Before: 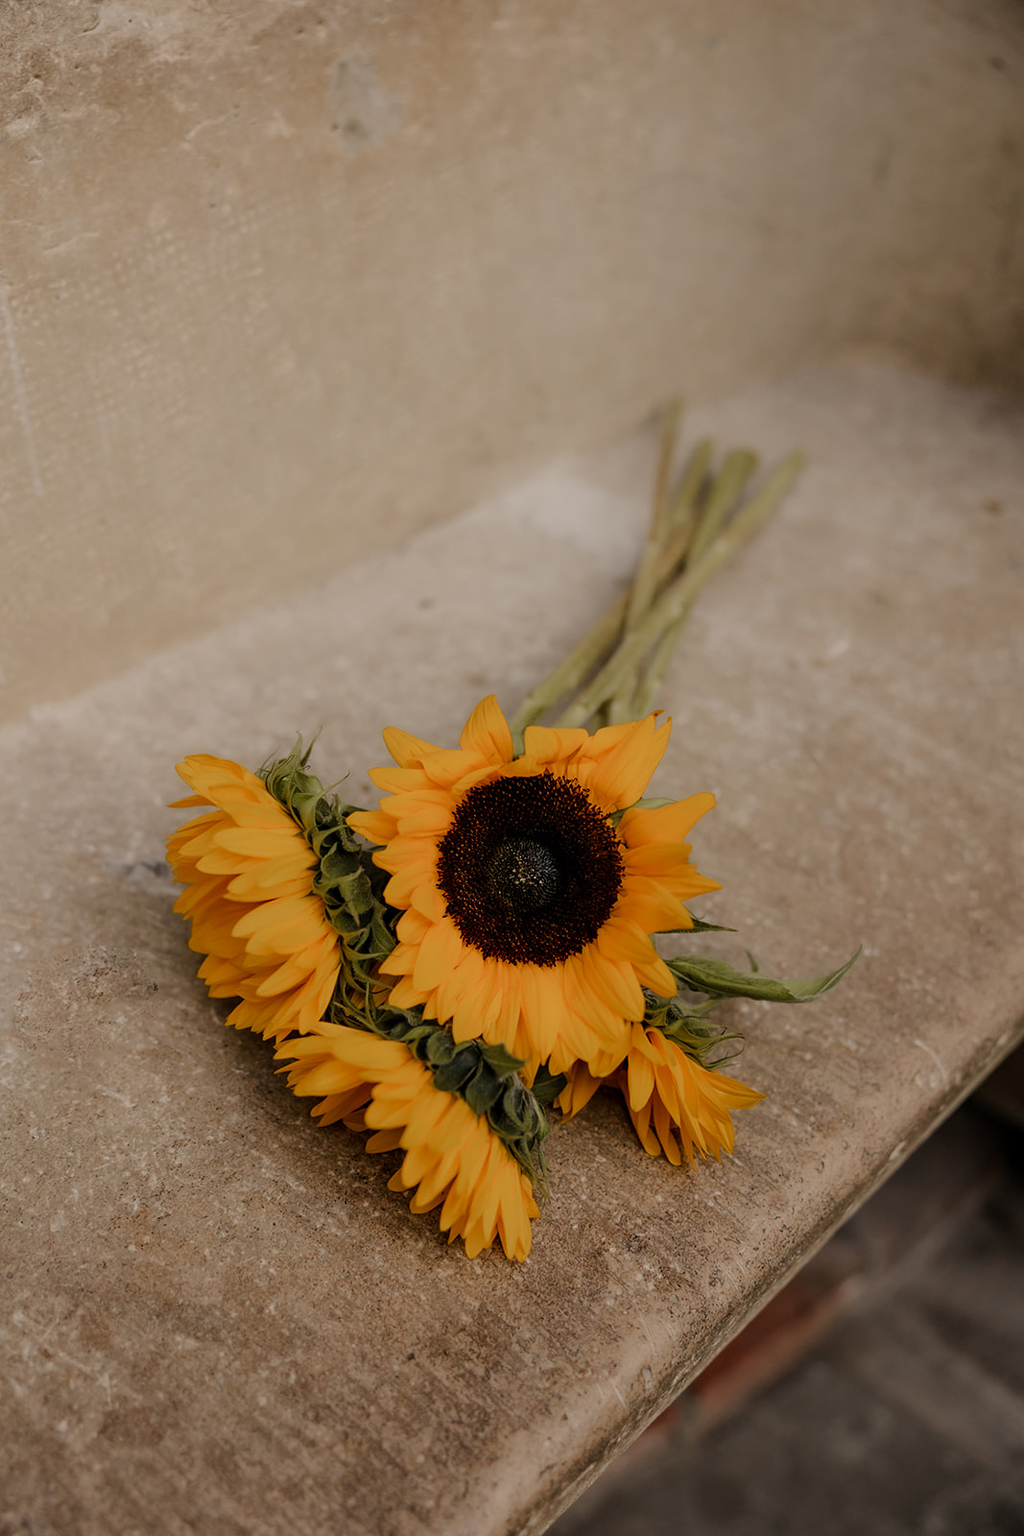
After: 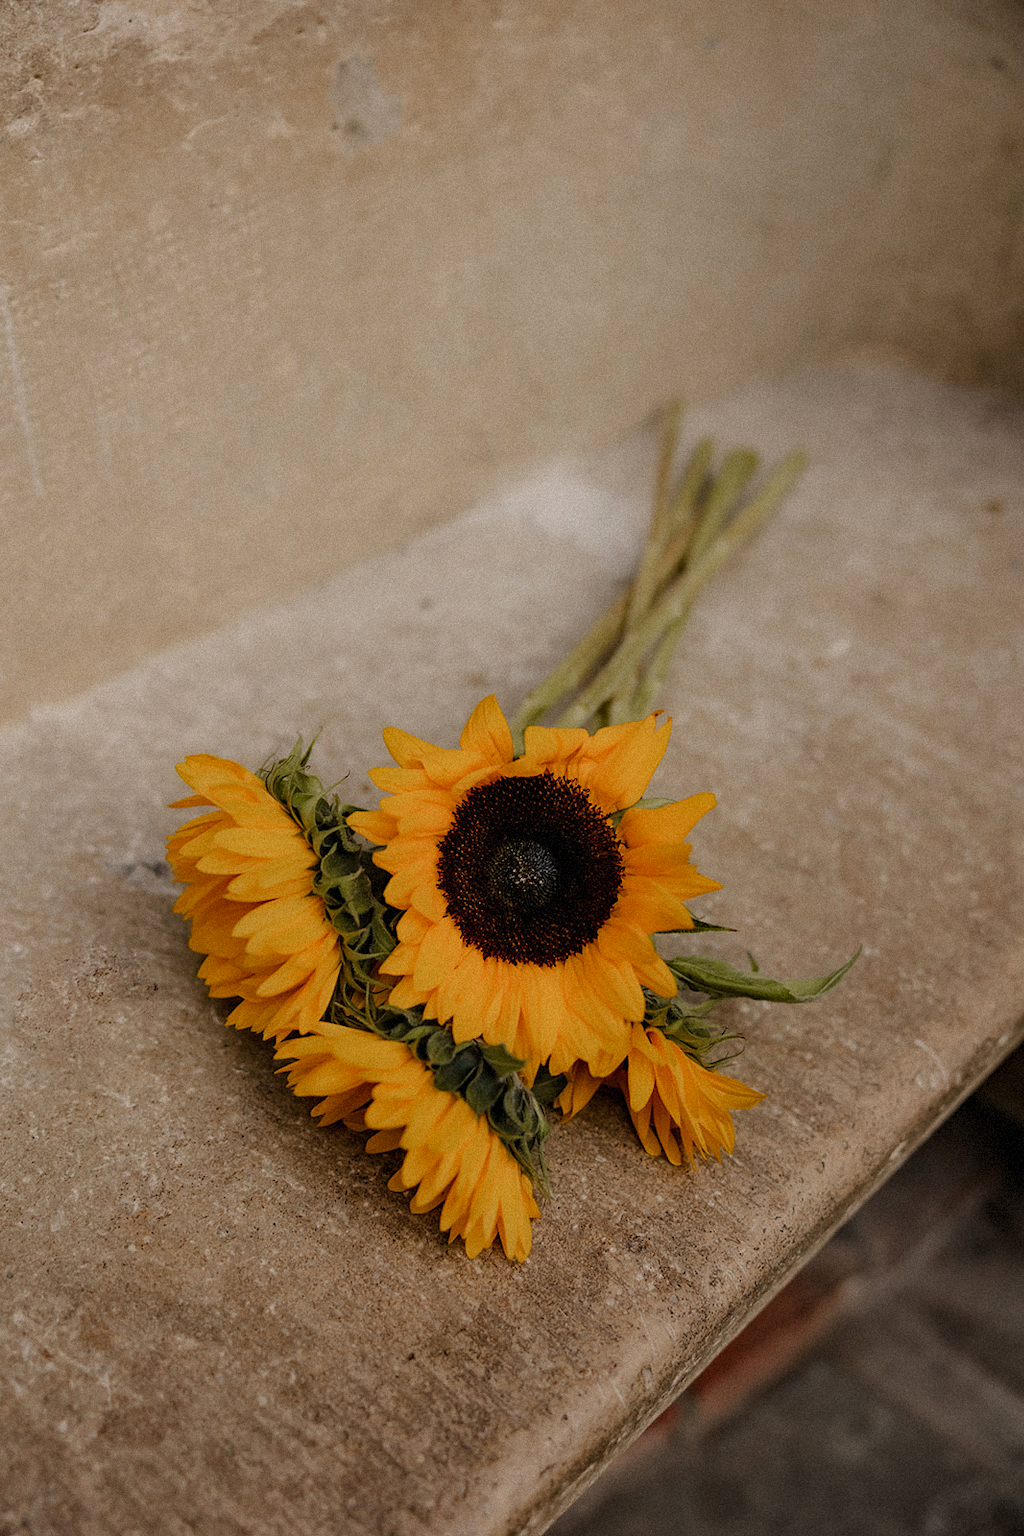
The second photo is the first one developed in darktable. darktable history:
grain: mid-tones bias 0%
haze removal: compatibility mode true, adaptive false
